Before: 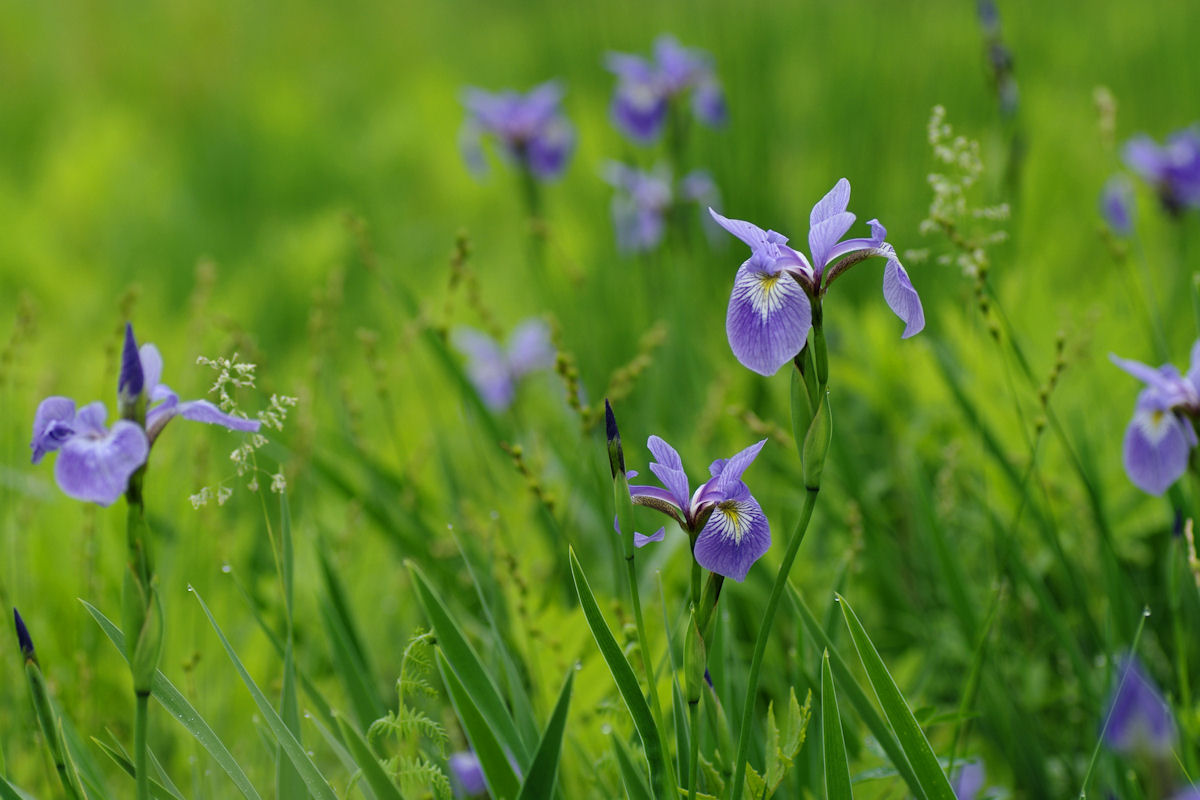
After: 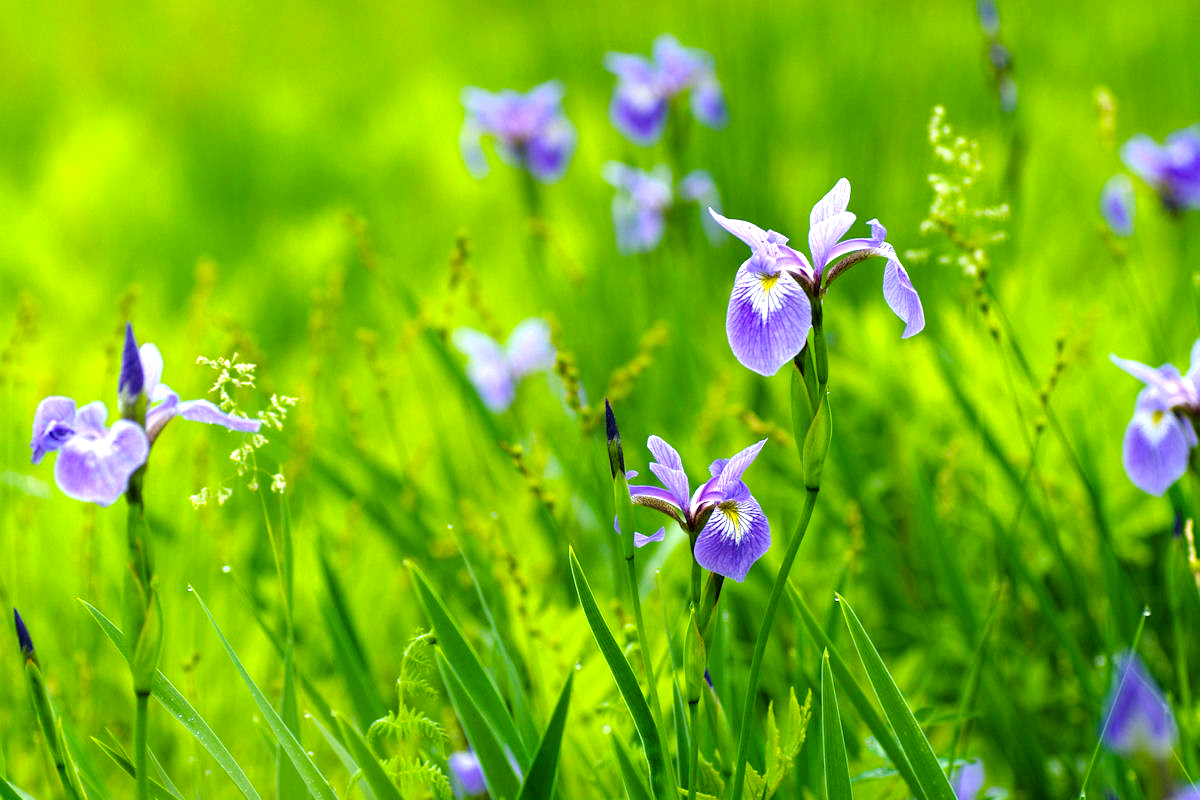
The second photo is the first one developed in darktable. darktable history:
tone equalizer: -8 EV -0.768 EV, -7 EV -0.668 EV, -6 EV -0.6 EV, -5 EV -0.402 EV, -3 EV 0.396 EV, -2 EV 0.6 EV, -1 EV 0.695 EV, +0 EV 0.732 EV
color balance rgb: perceptual saturation grading › global saturation 36.223%, perceptual brilliance grading › global brilliance 17.769%, global vibrance 9.18%
